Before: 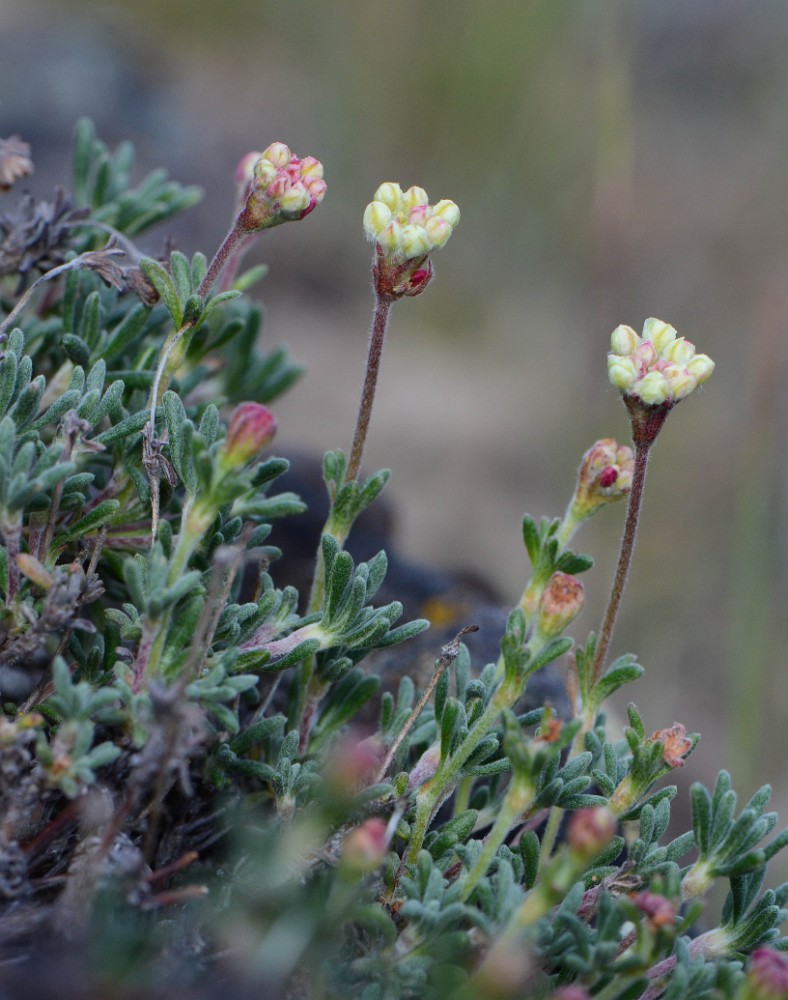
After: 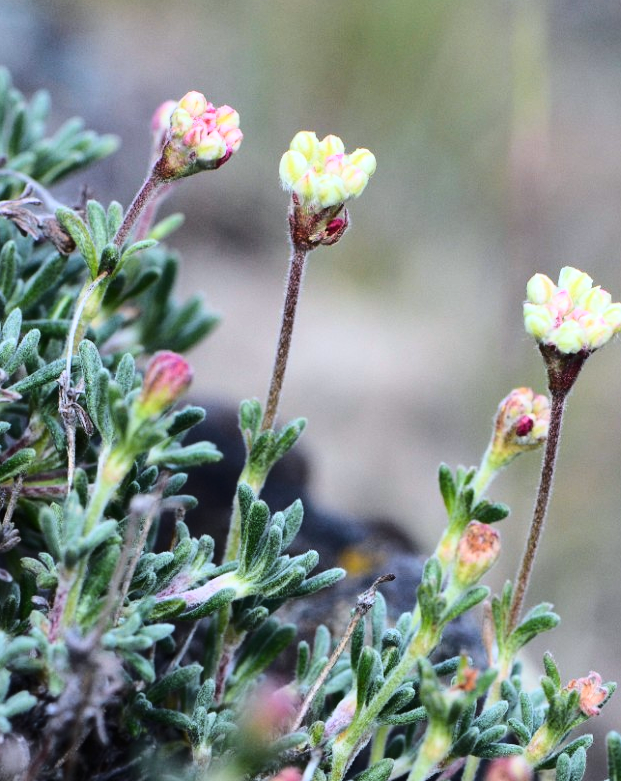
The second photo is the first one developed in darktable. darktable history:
base curve: curves: ch0 [(0, 0) (0.028, 0.03) (0.121, 0.232) (0.46, 0.748) (0.859, 0.968) (1, 1)]
white balance: red 0.983, blue 1.036
tone equalizer: -8 EV -0.417 EV, -7 EV -0.389 EV, -6 EV -0.333 EV, -5 EV -0.222 EV, -3 EV 0.222 EV, -2 EV 0.333 EV, -1 EV 0.389 EV, +0 EV 0.417 EV, edges refinement/feathering 500, mask exposure compensation -1.57 EV, preserve details no
crop and rotate: left 10.77%, top 5.1%, right 10.41%, bottom 16.76%
